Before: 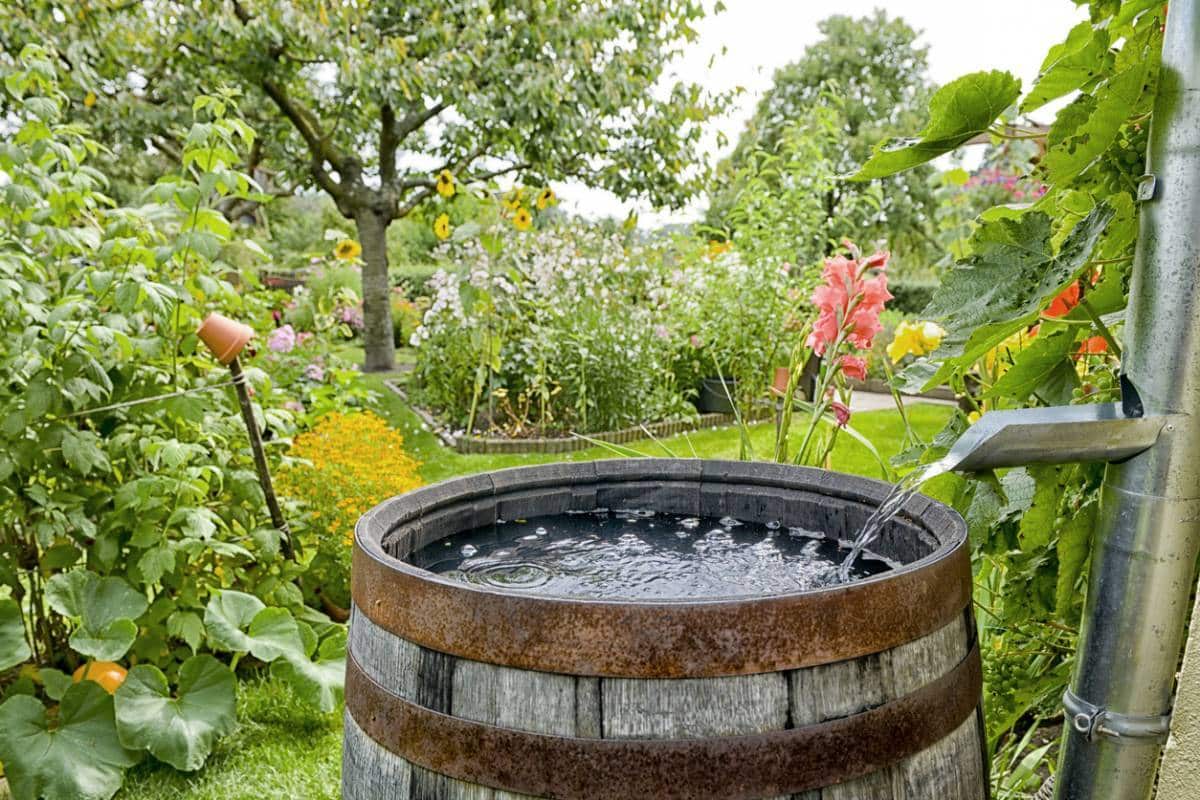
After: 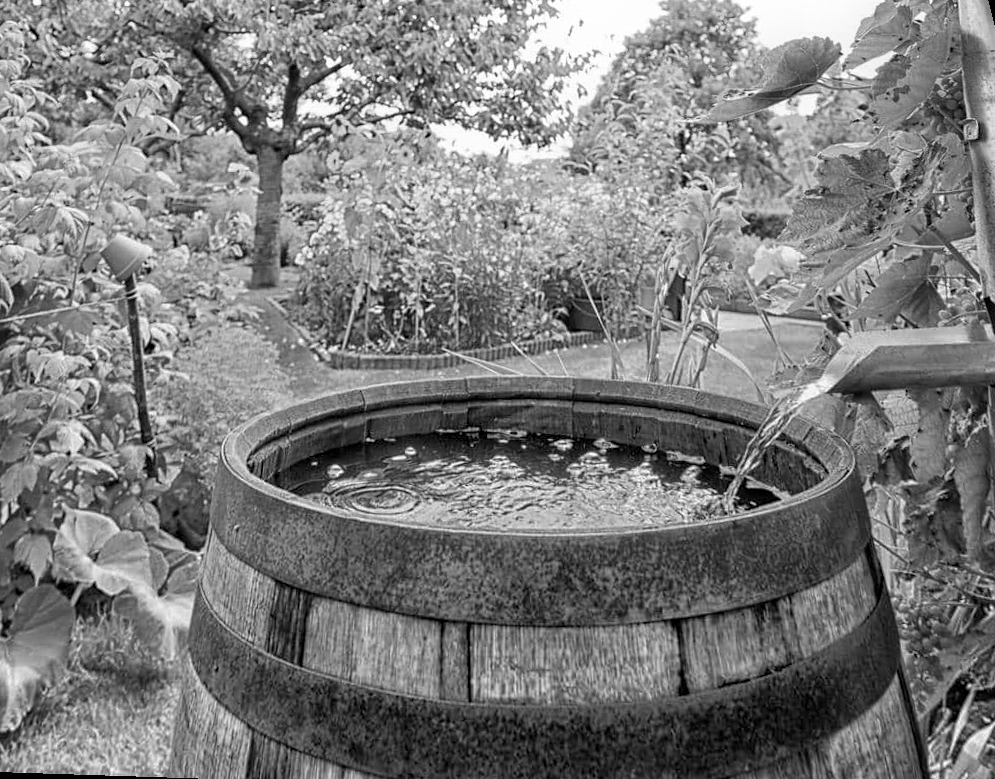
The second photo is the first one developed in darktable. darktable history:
contrast equalizer: y [[0.5, 0.5, 0.5, 0.512, 0.552, 0.62], [0.5 ×6], [0.5 ×4, 0.504, 0.553], [0 ×6], [0 ×6]]
rotate and perspective: rotation 0.72°, lens shift (vertical) -0.352, lens shift (horizontal) -0.051, crop left 0.152, crop right 0.859, crop top 0.019, crop bottom 0.964
monochrome: size 1
